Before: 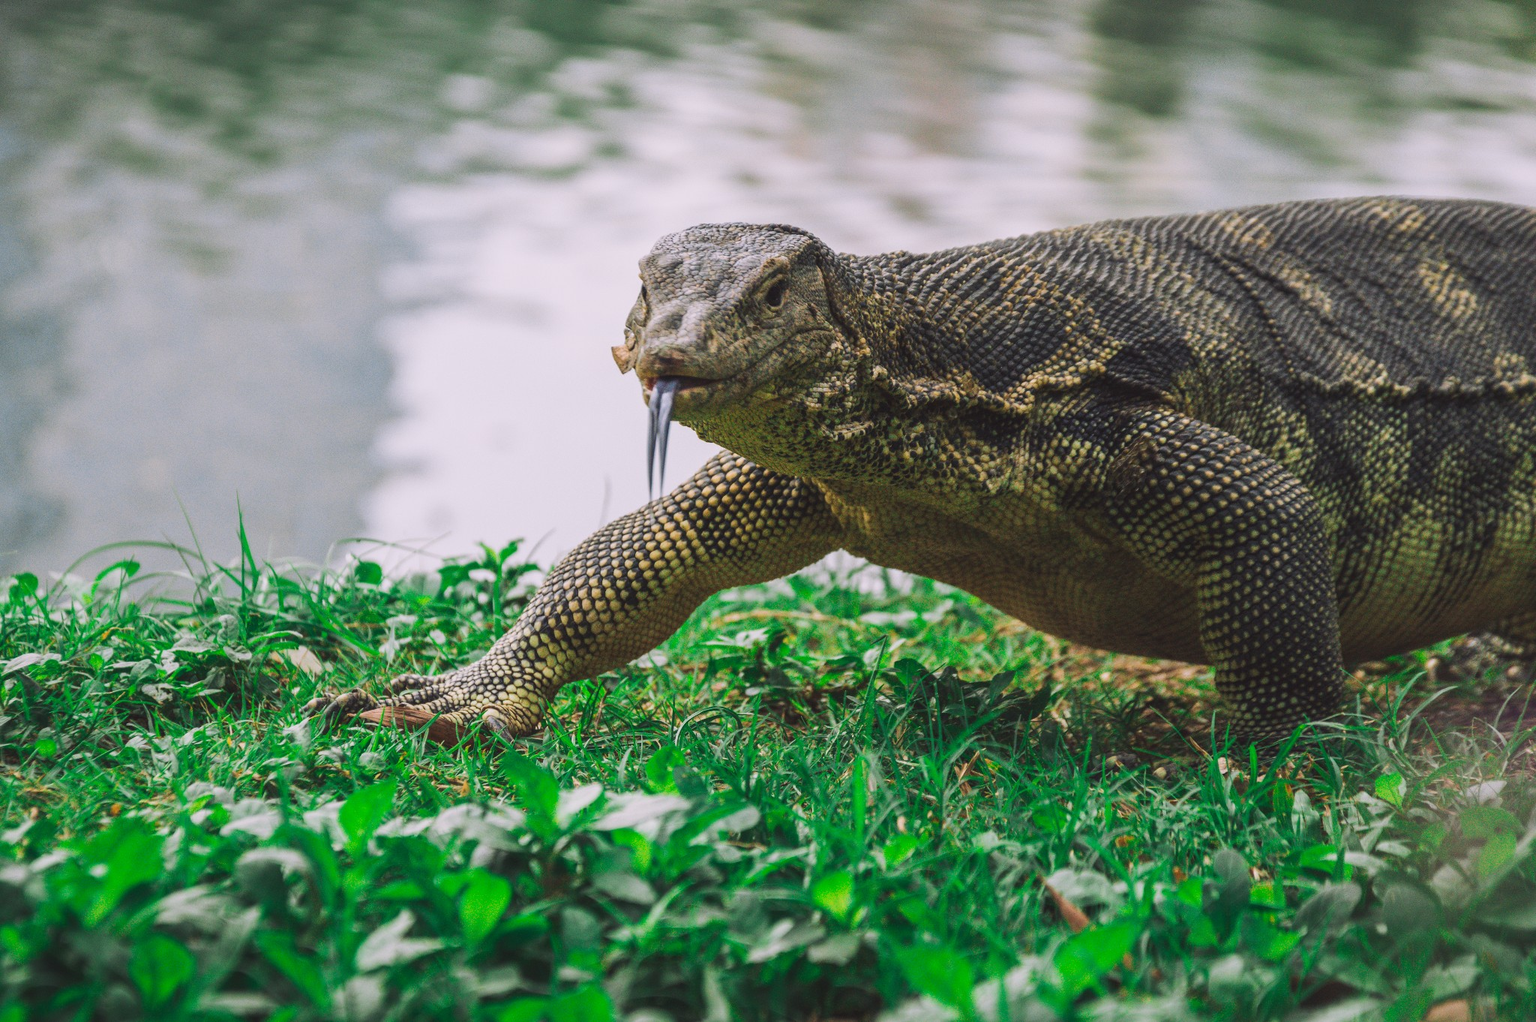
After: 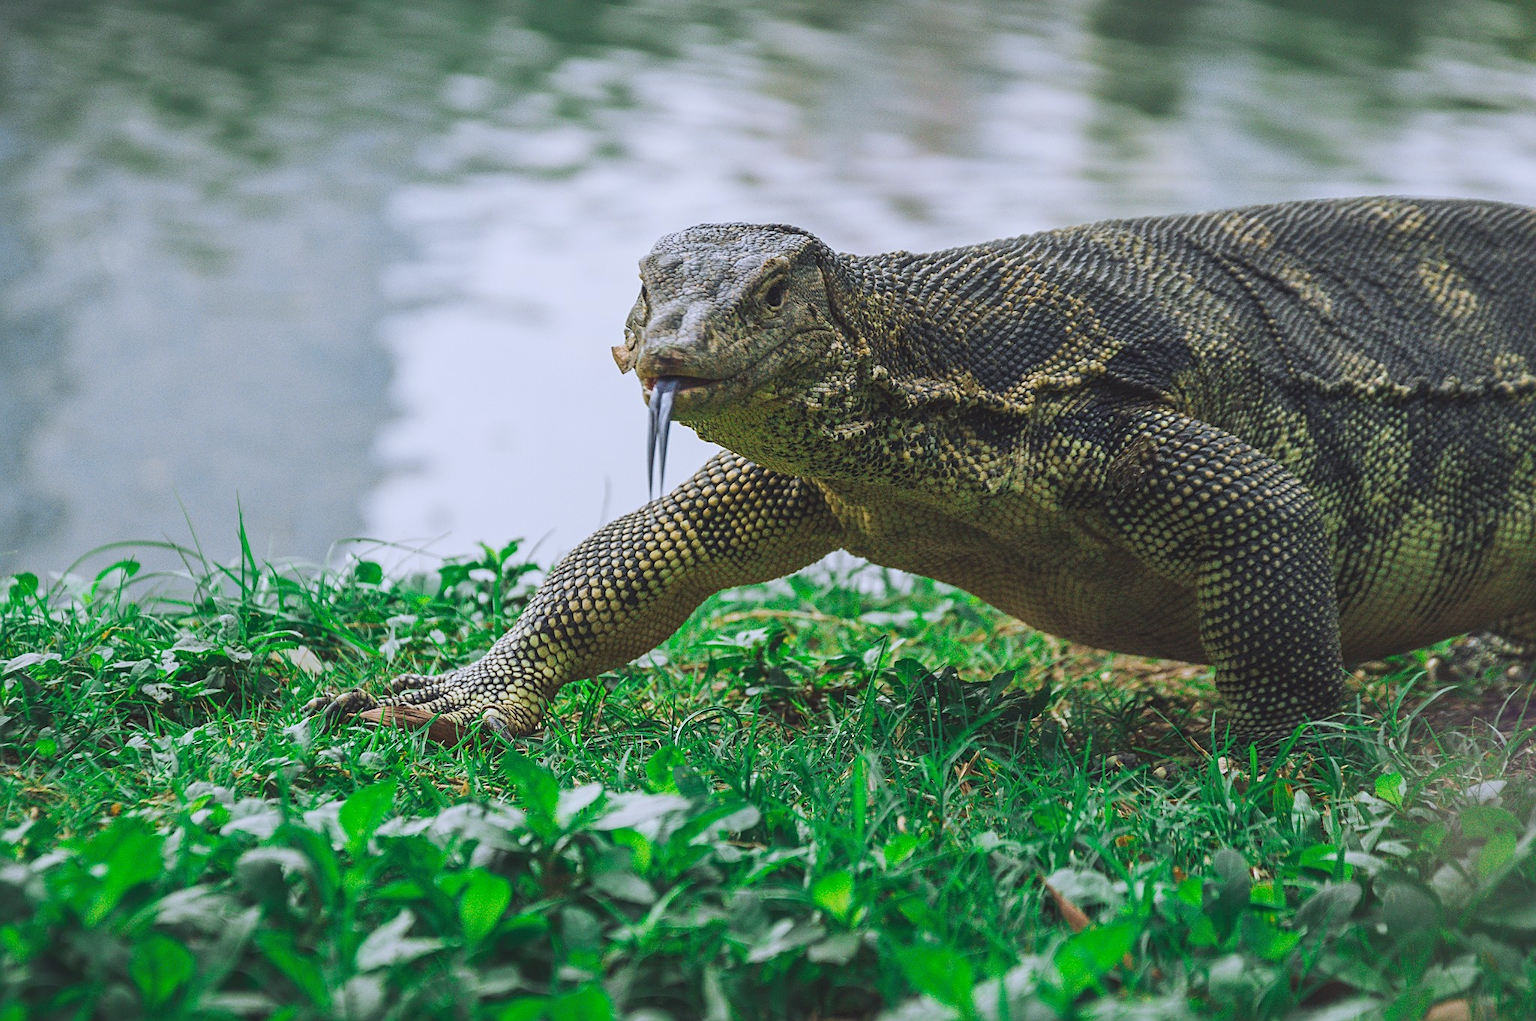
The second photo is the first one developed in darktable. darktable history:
shadows and highlights: shadows 43.06, highlights 6.94
sharpen: on, module defaults
white balance: red 0.925, blue 1.046
